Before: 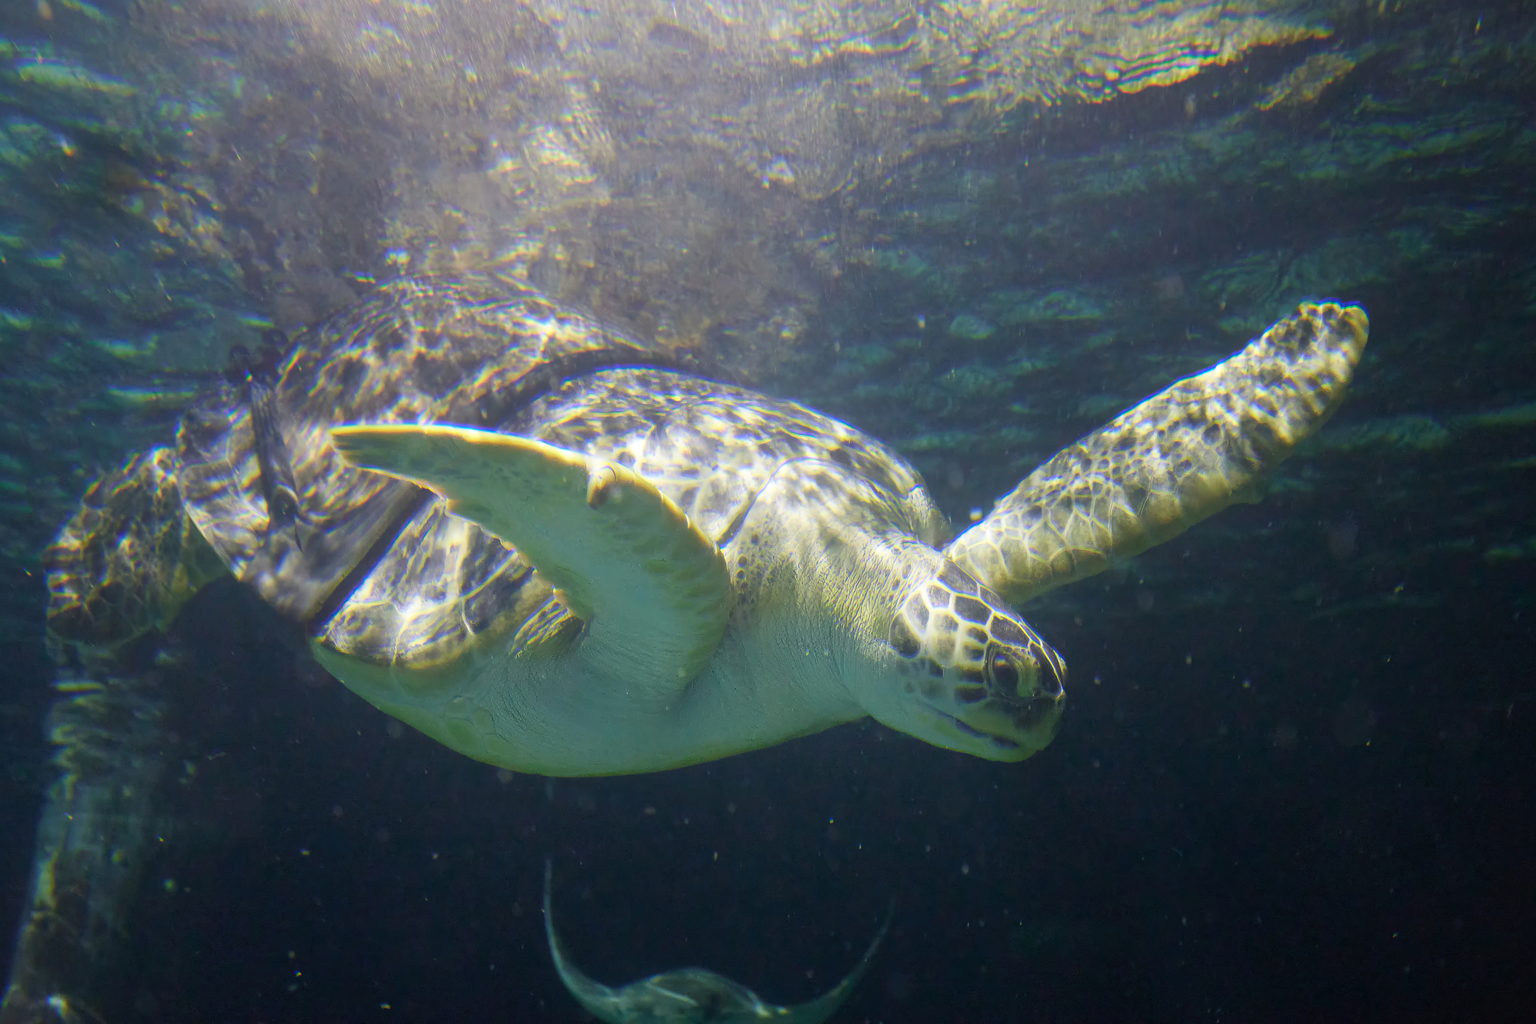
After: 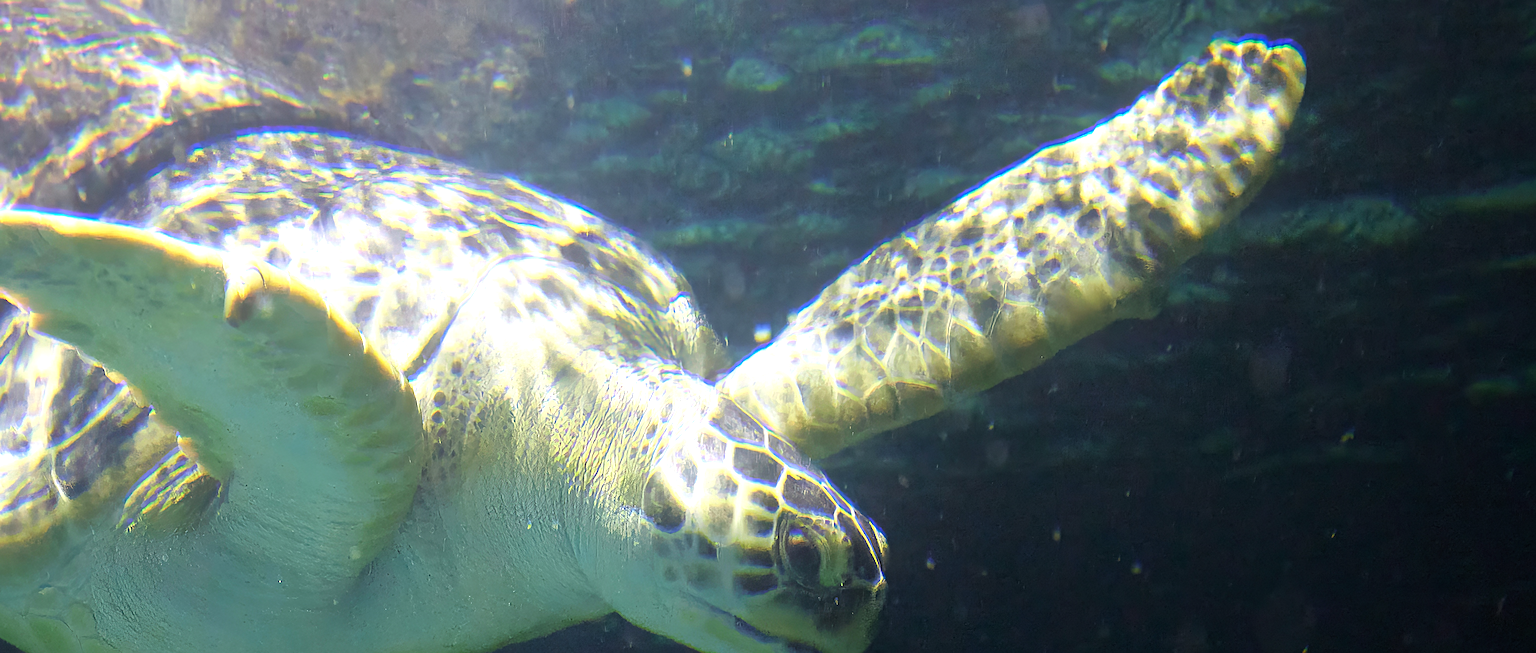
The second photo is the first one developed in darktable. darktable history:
crop and rotate: left 27.683%, top 26.686%, bottom 27.139%
sharpen: radius 4.89
tone equalizer: -8 EV -0.768 EV, -7 EV -0.738 EV, -6 EV -0.593 EV, -5 EV -0.395 EV, -3 EV 0.383 EV, -2 EV 0.6 EV, -1 EV 0.686 EV, +0 EV 0.753 EV
